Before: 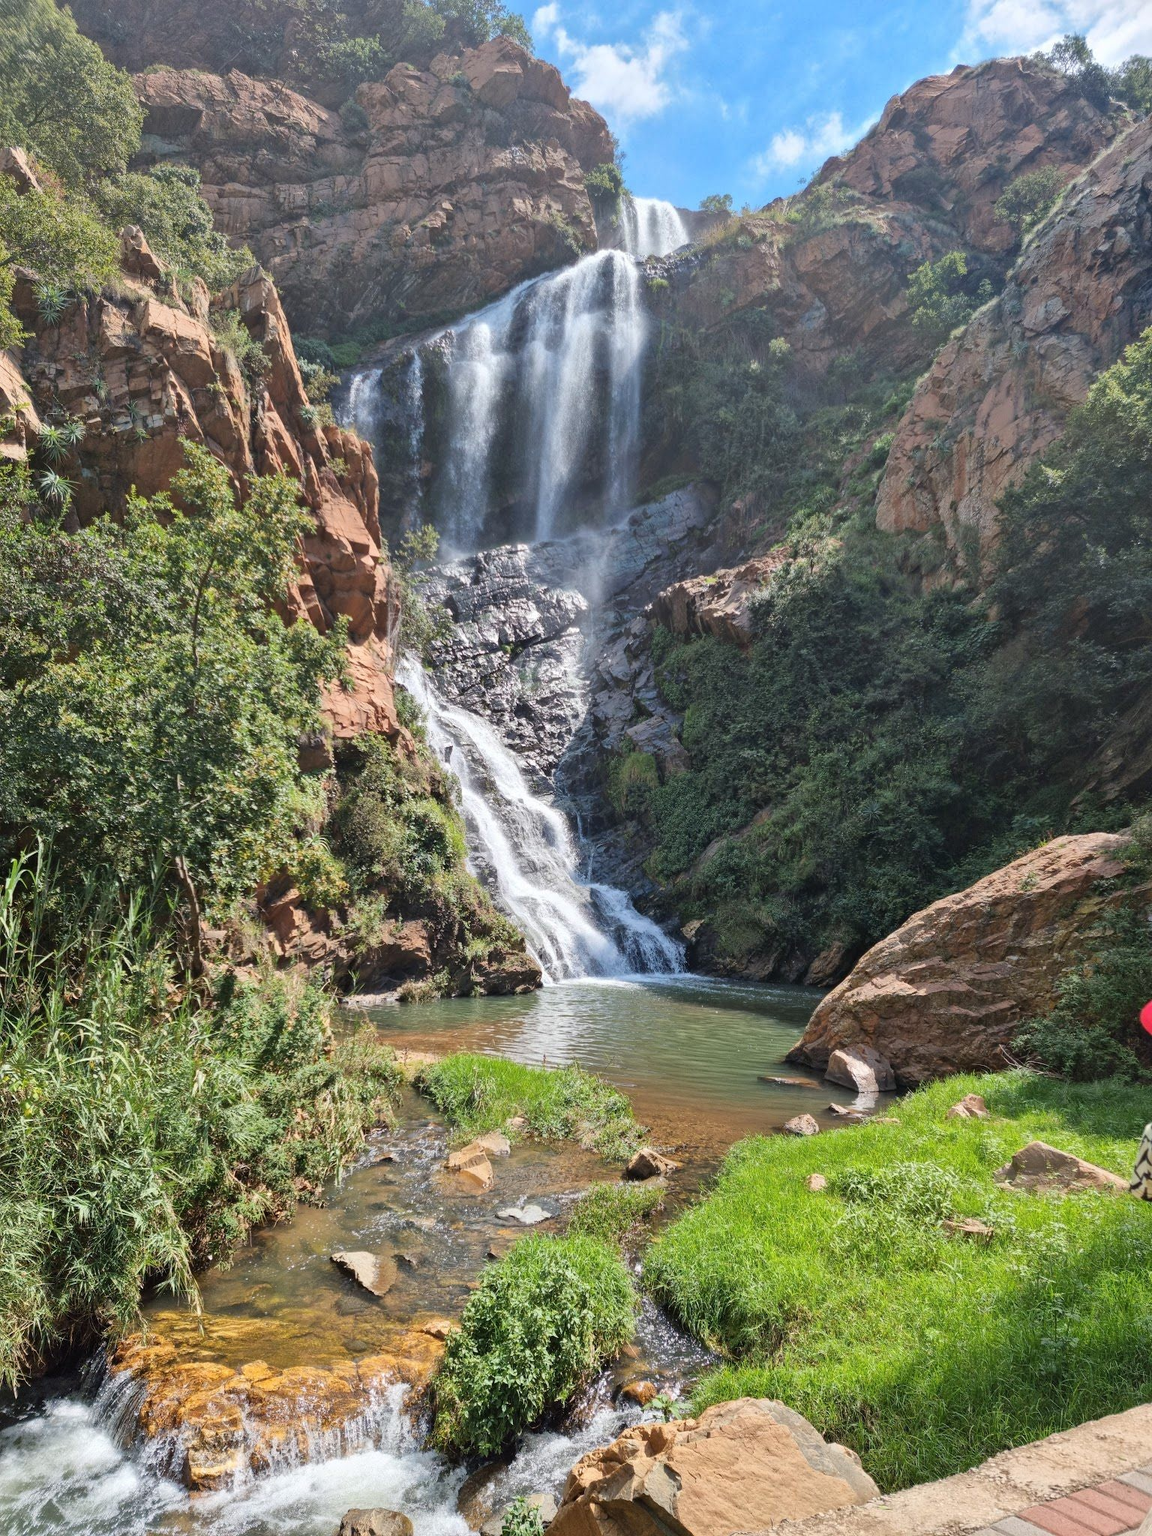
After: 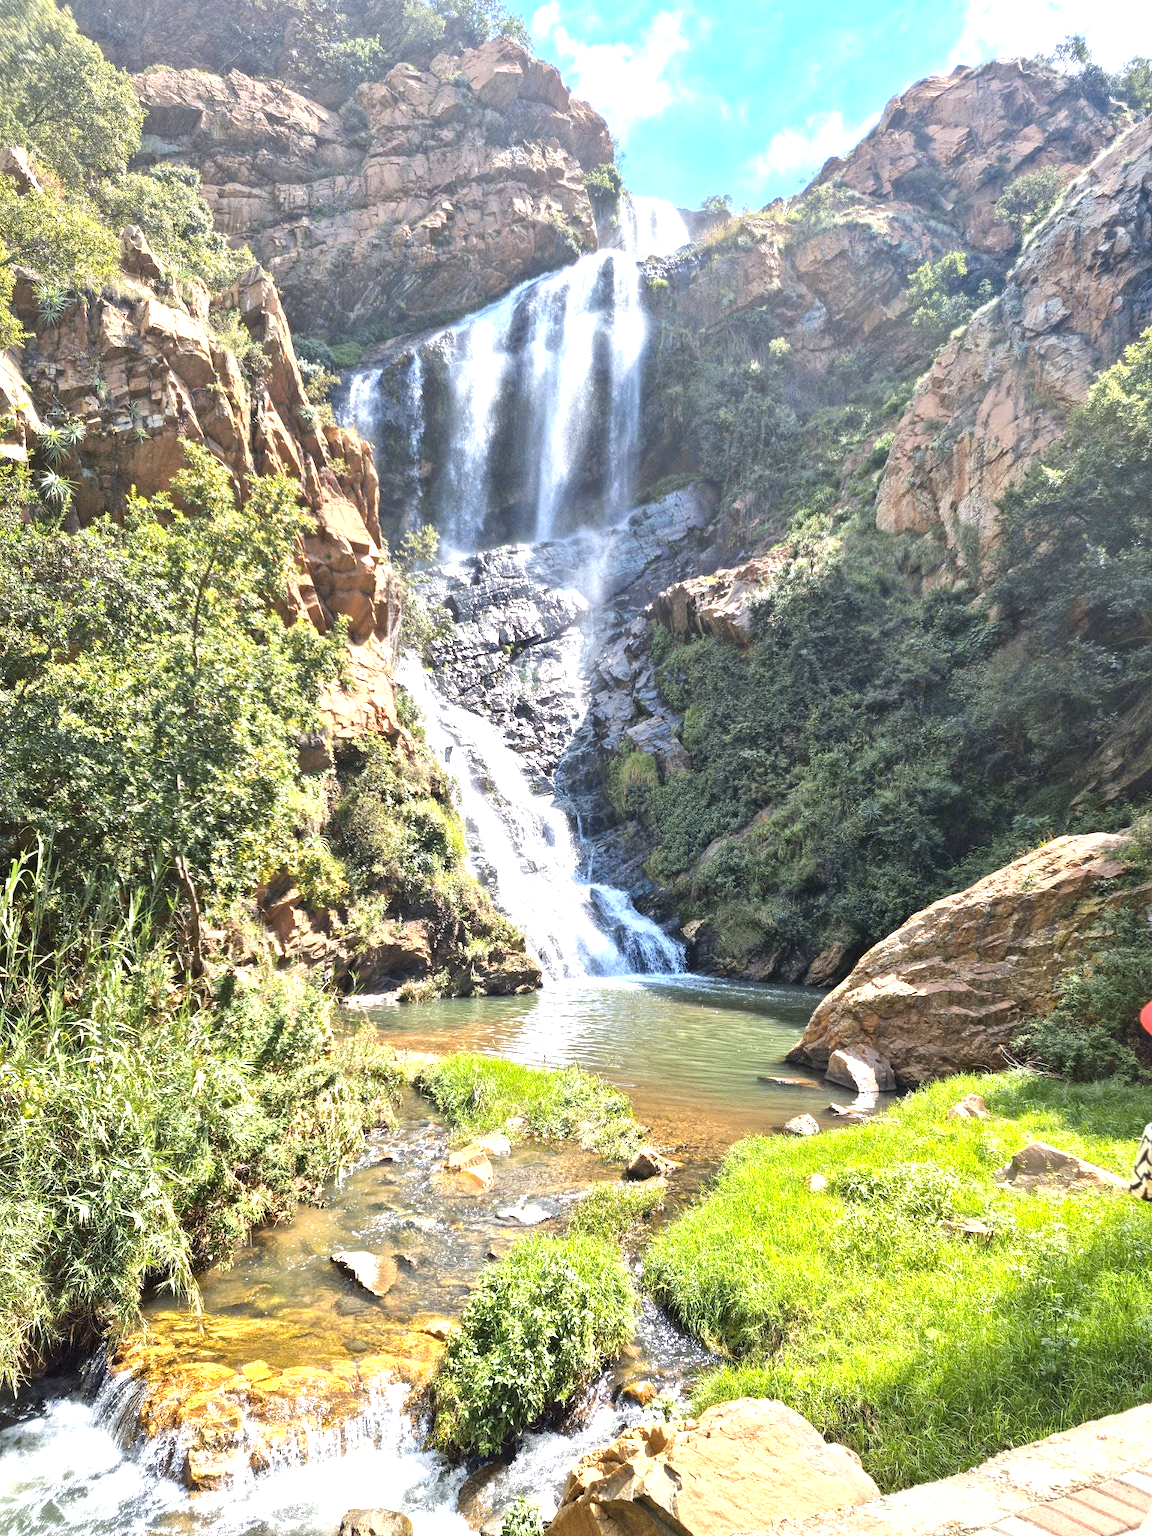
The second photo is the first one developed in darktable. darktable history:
exposure: black level correction 0, exposure 1.2 EV, compensate exposure bias true, compensate highlight preservation false
color contrast: green-magenta contrast 0.8, blue-yellow contrast 1.1, unbound 0
local contrast: mode bilateral grid, contrast 20, coarseness 50, detail 120%, midtone range 0.2
